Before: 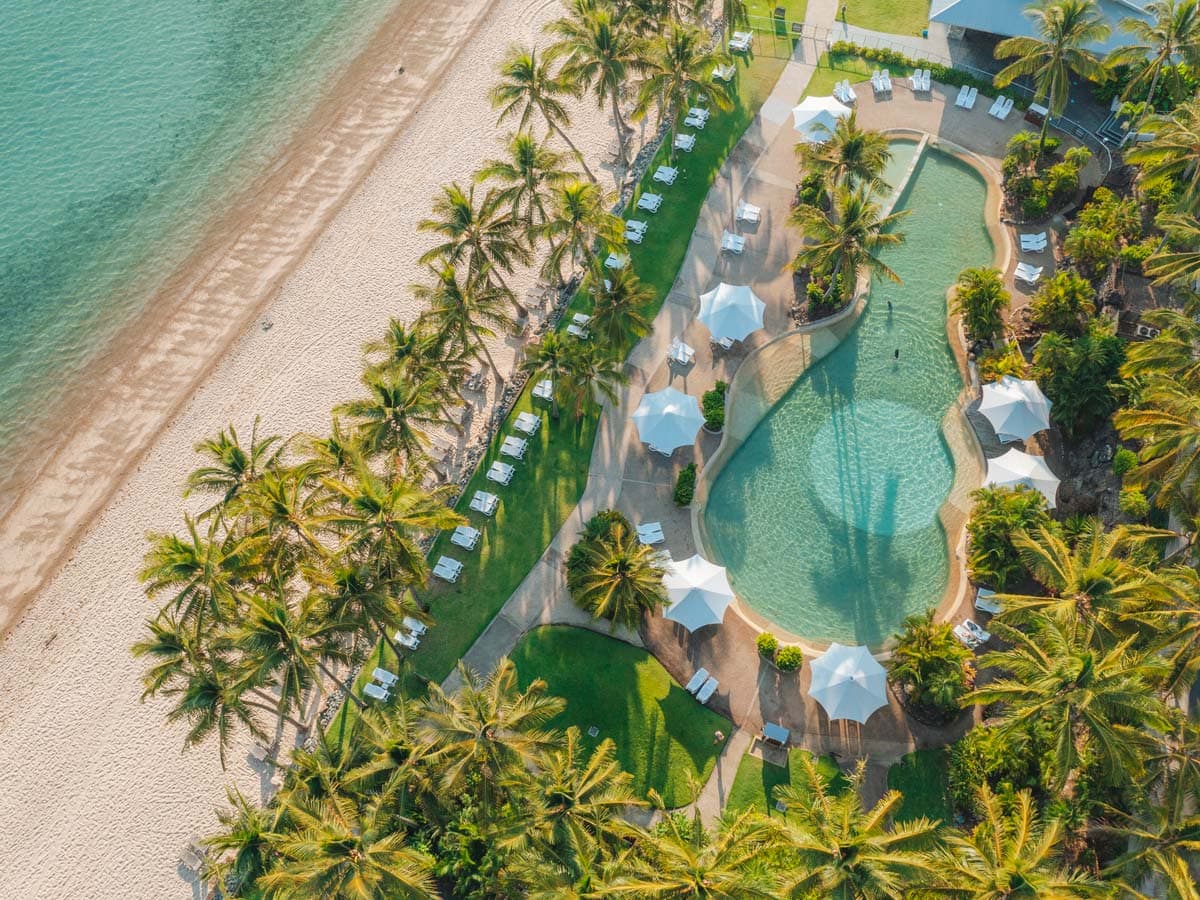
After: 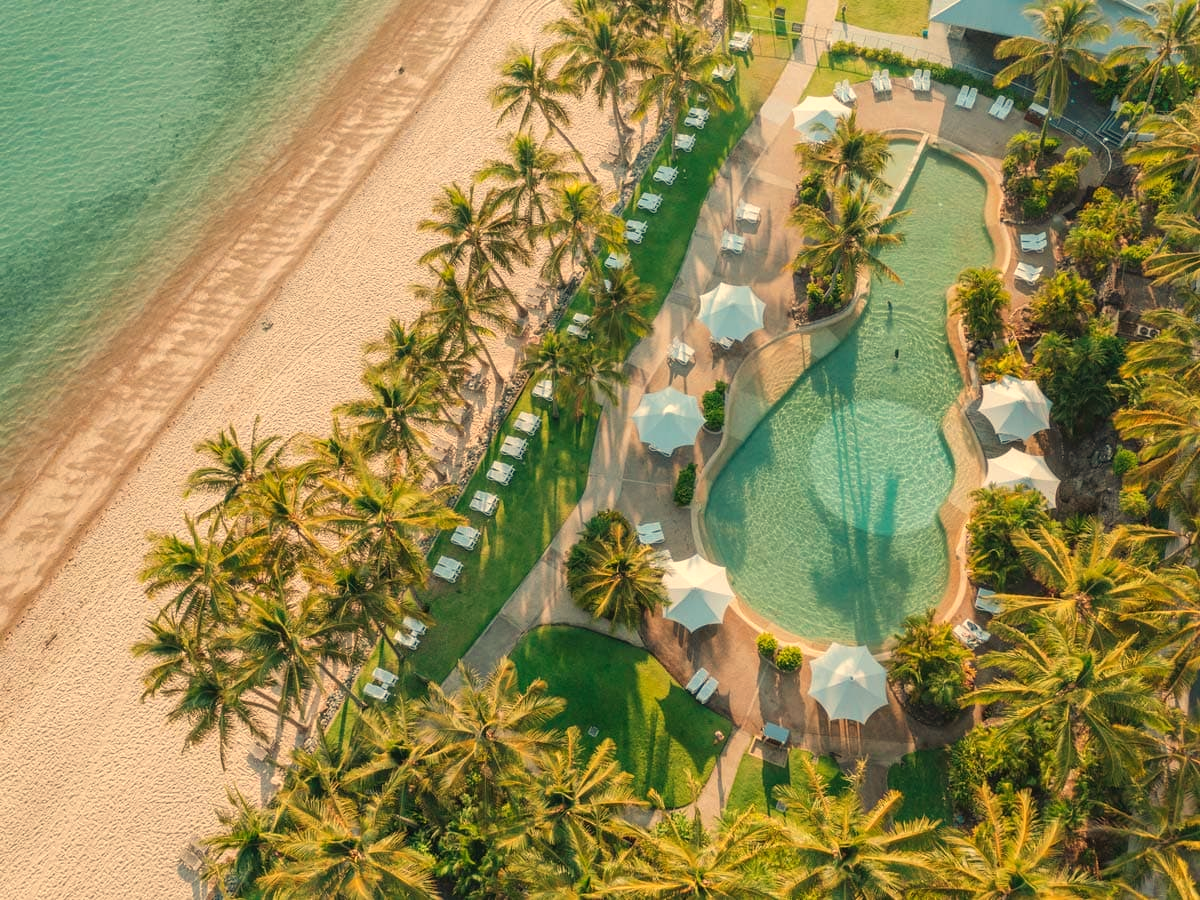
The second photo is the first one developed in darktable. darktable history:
white balance: red 1.123, blue 0.83
color zones: curves: ch0 [(0.068, 0.464) (0.25, 0.5) (0.48, 0.508) (0.75, 0.536) (0.886, 0.476) (0.967, 0.456)]; ch1 [(0.066, 0.456) (0.25, 0.5) (0.616, 0.508) (0.746, 0.56) (0.934, 0.444)]
shadows and highlights: shadows 29.32, highlights -29.32, low approximation 0.01, soften with gaussian
